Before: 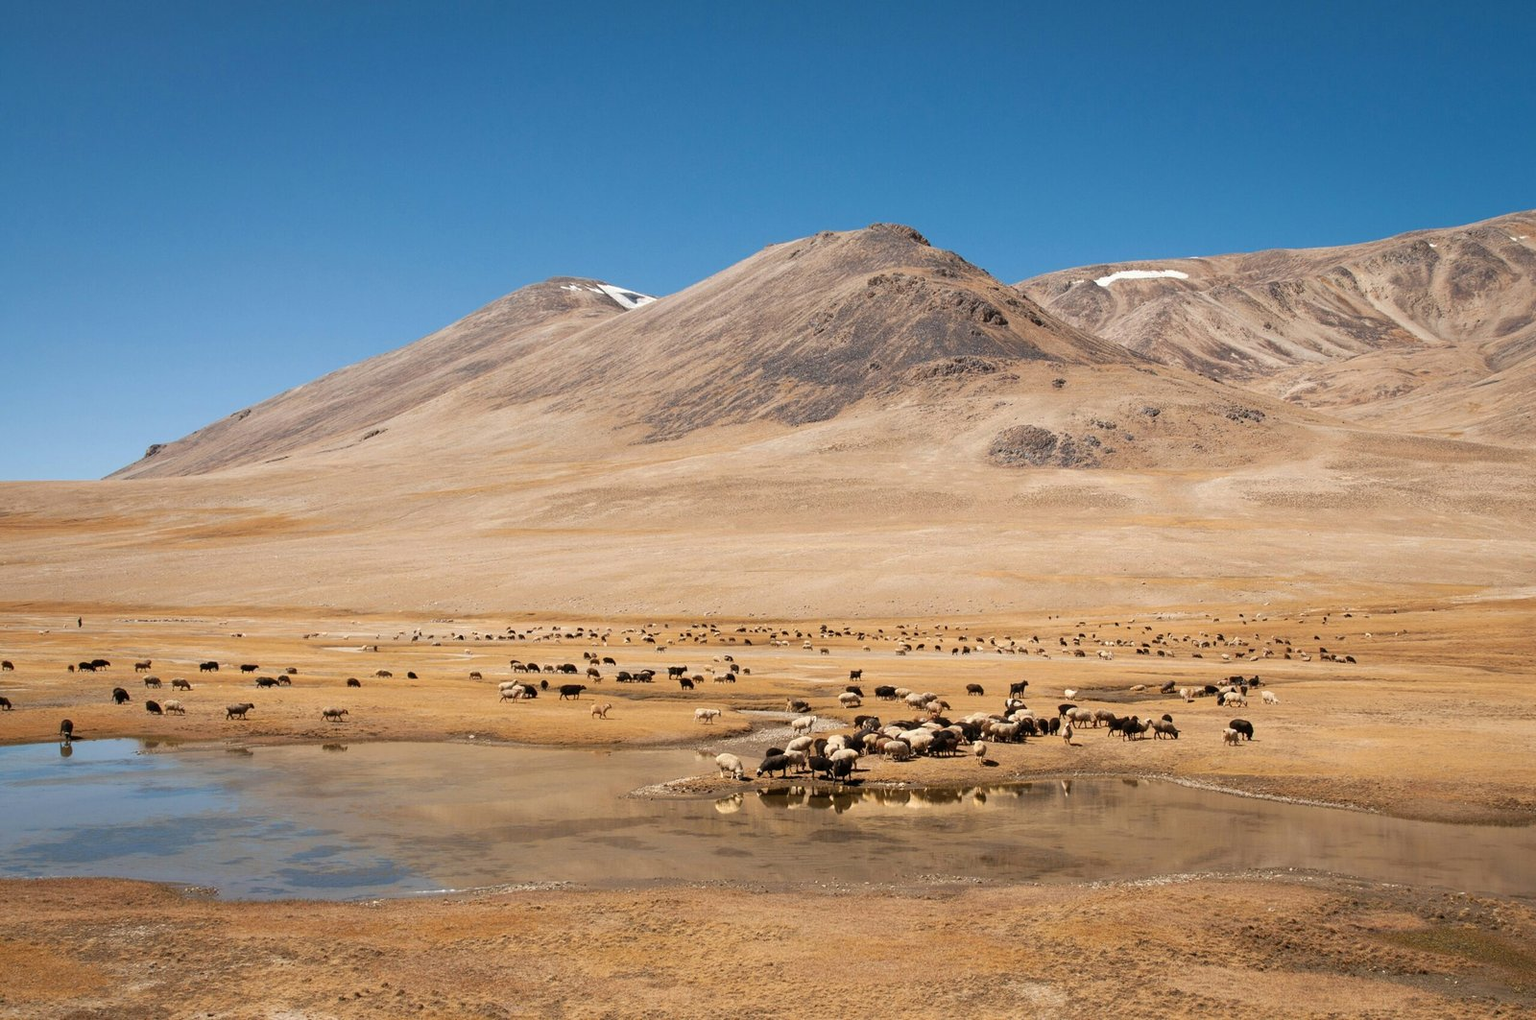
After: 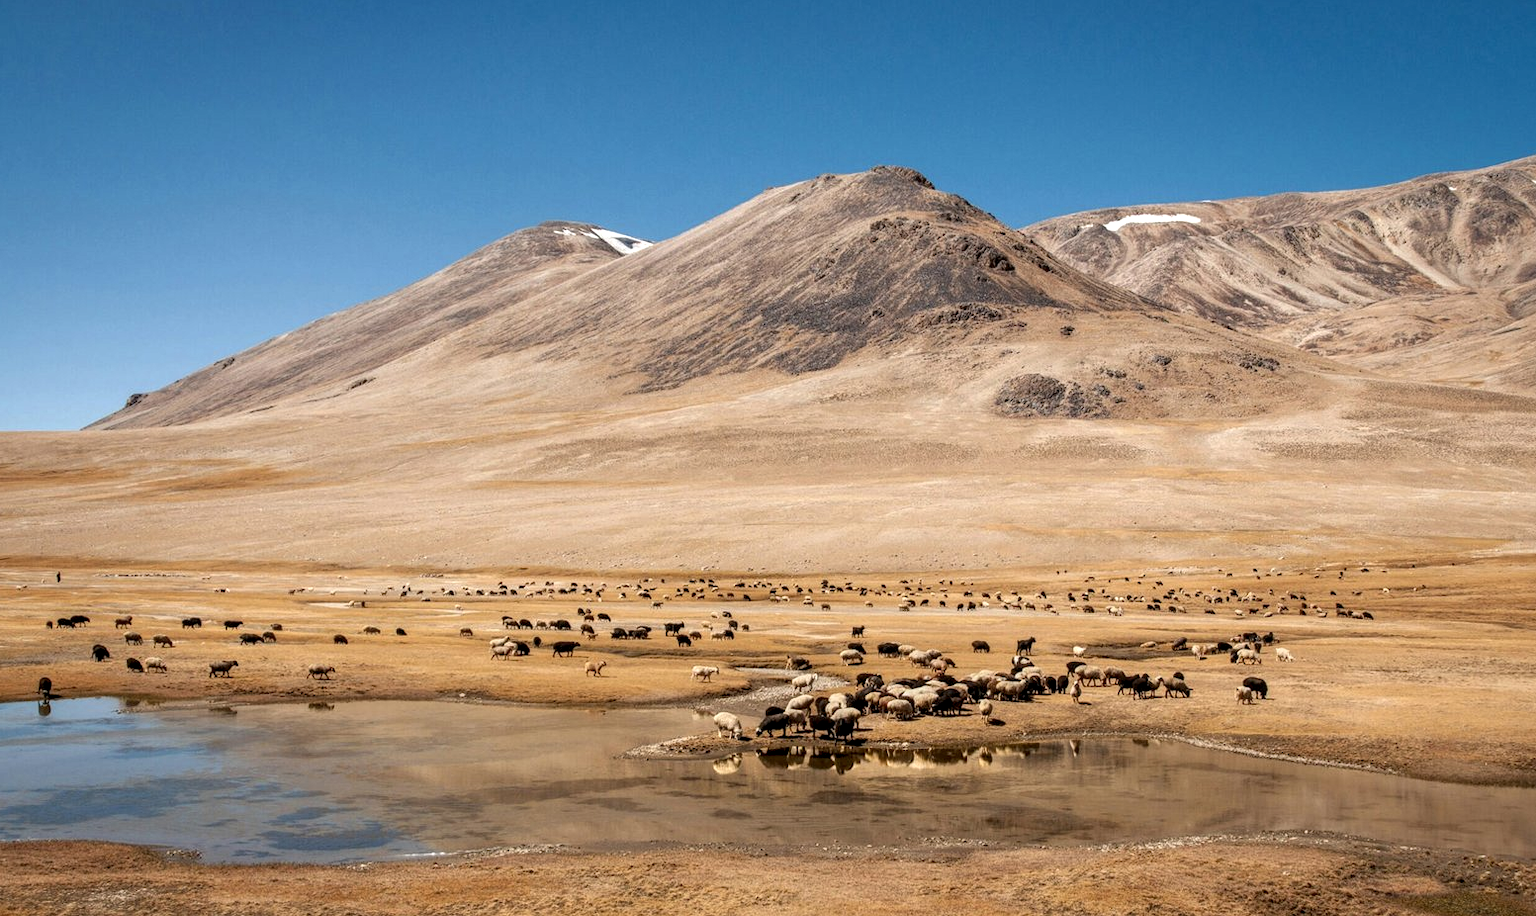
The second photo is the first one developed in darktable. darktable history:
local contrast: highlights 20%, detail 150%
crop: left 1.507%, top 6.147%, right 1.379%, bottom 6.637%
